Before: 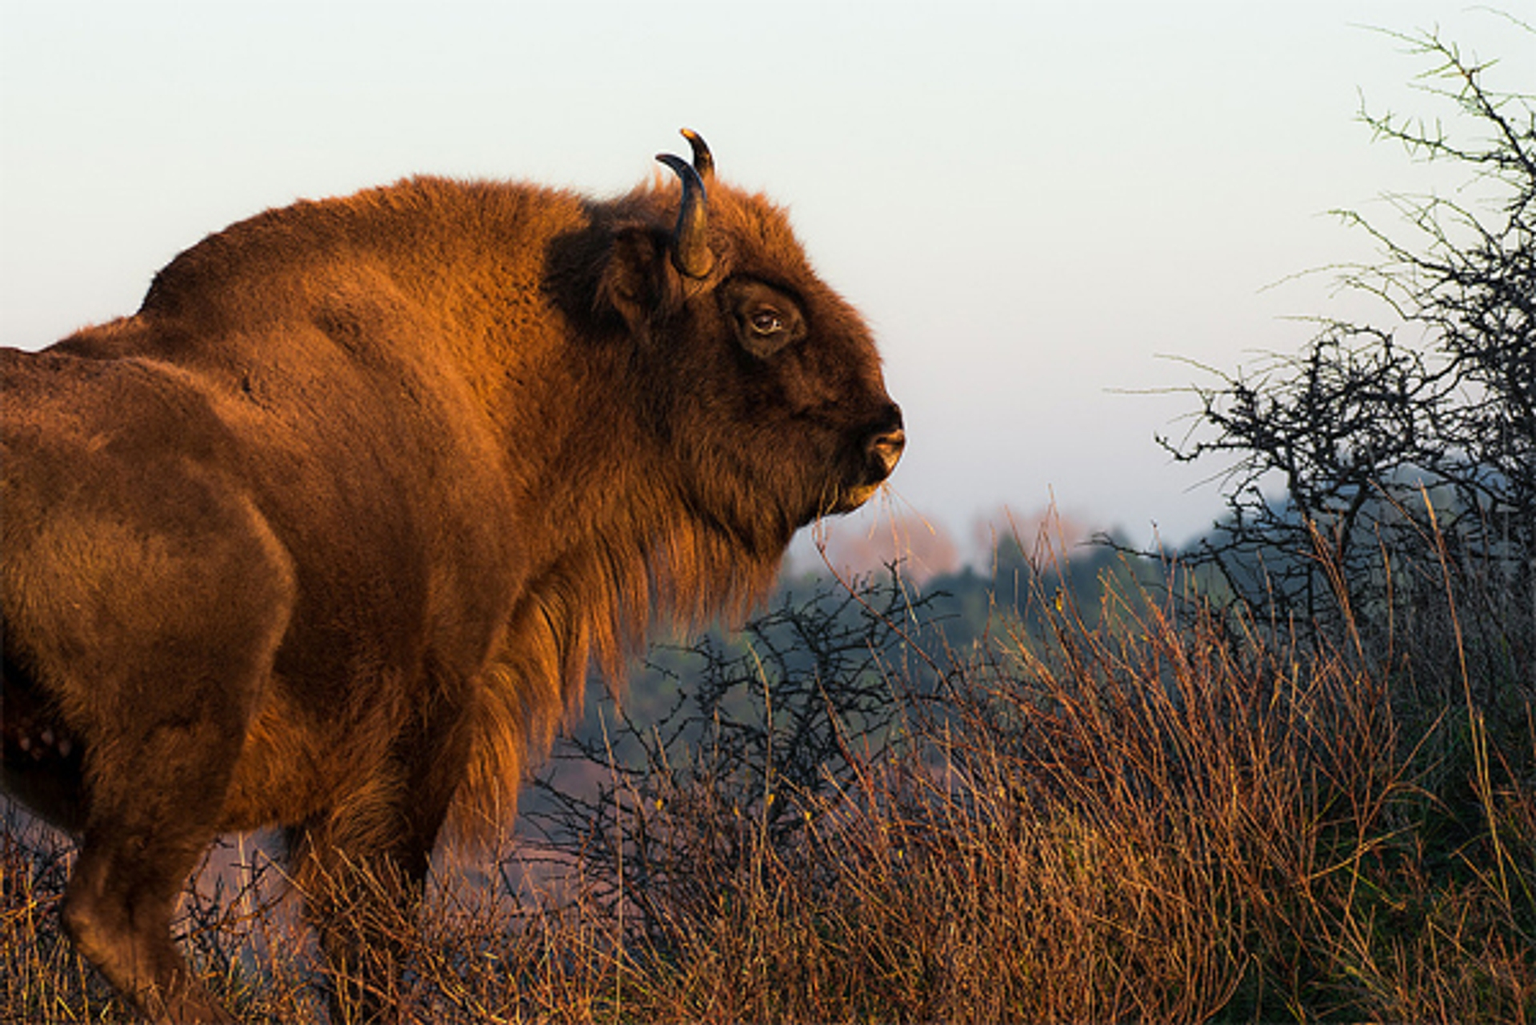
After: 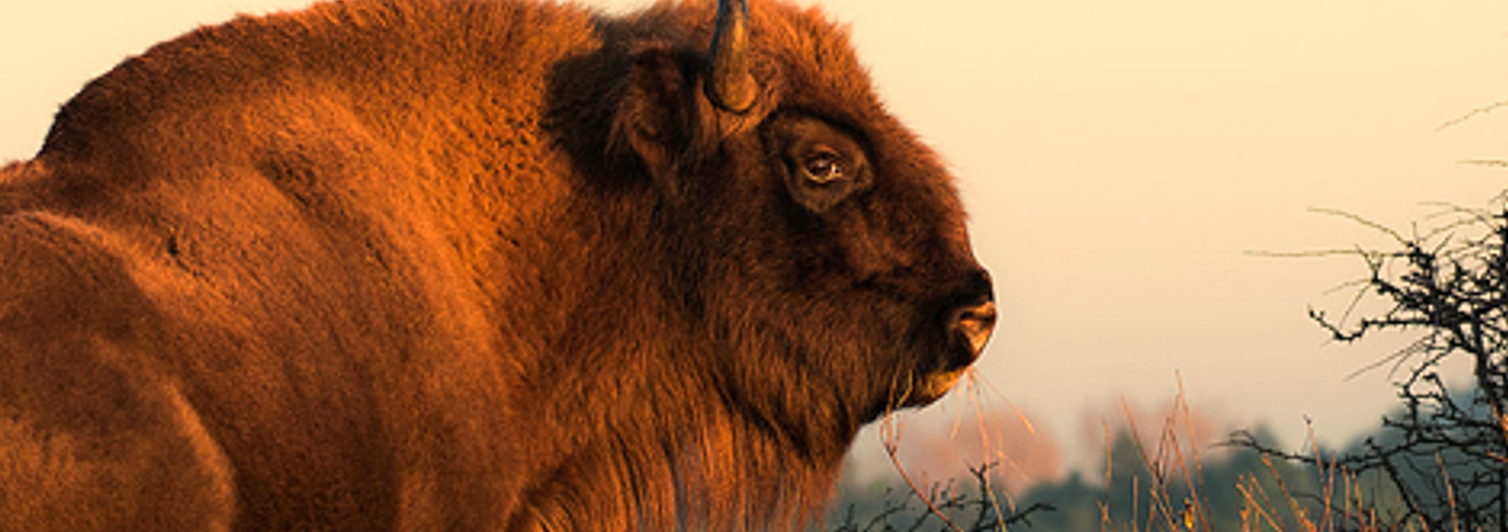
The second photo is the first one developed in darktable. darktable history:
crop: left 7.036%, top 18.398%, right 14.379%, bottom 40.043%
white balance: red 1.138, green 0.996, blue 0.812
